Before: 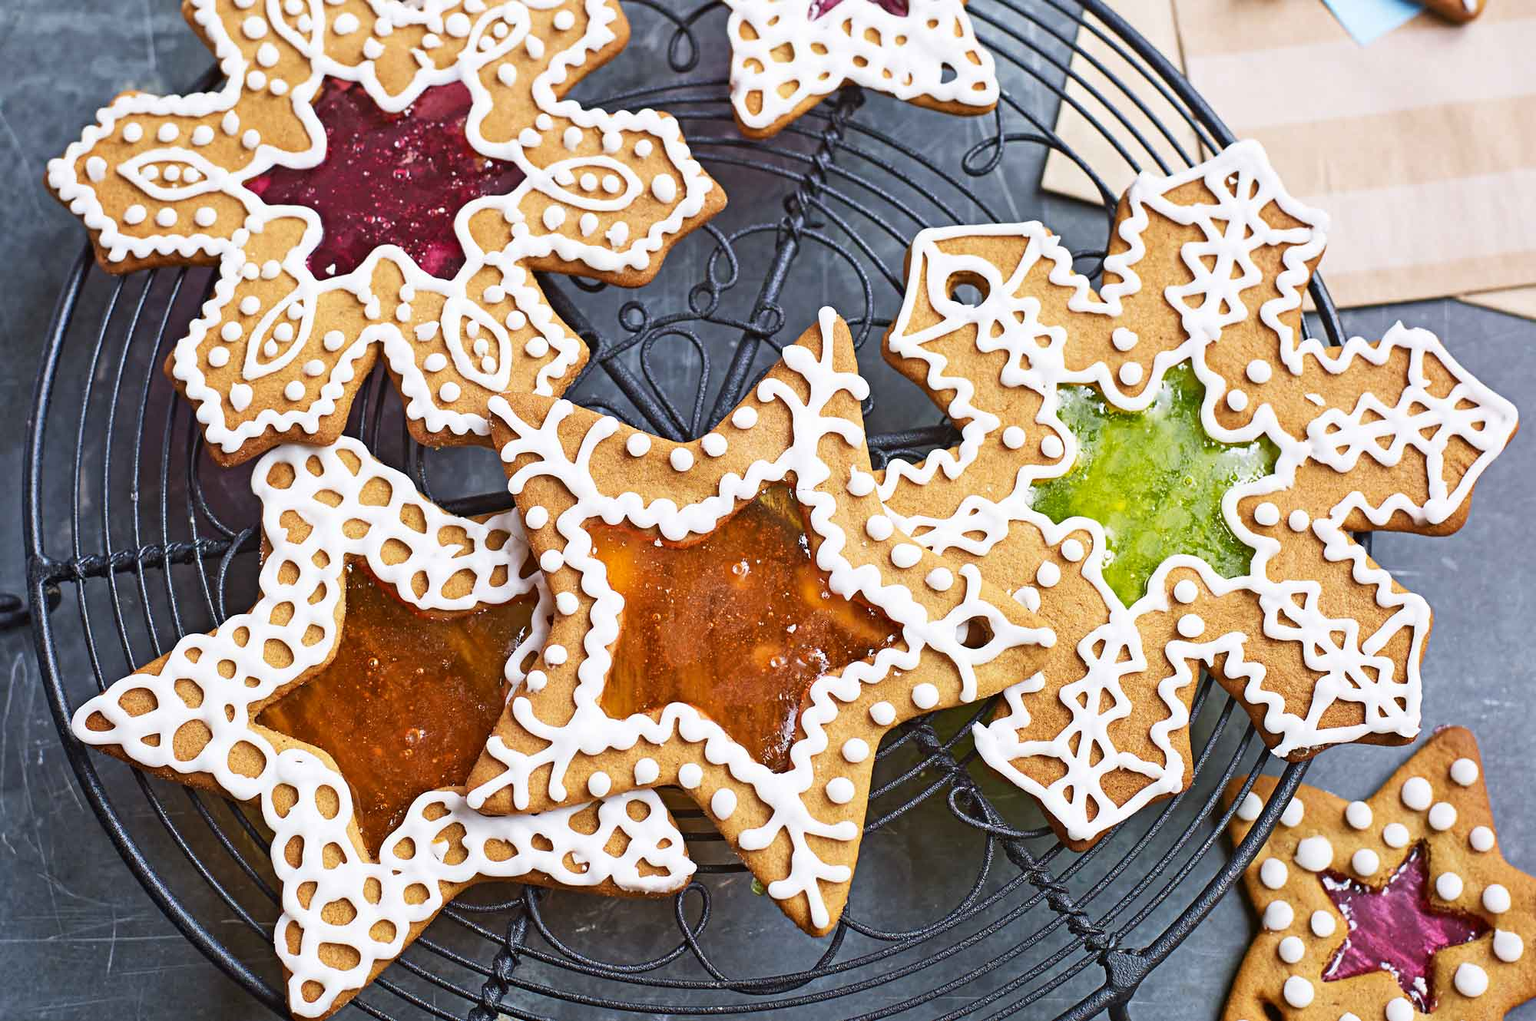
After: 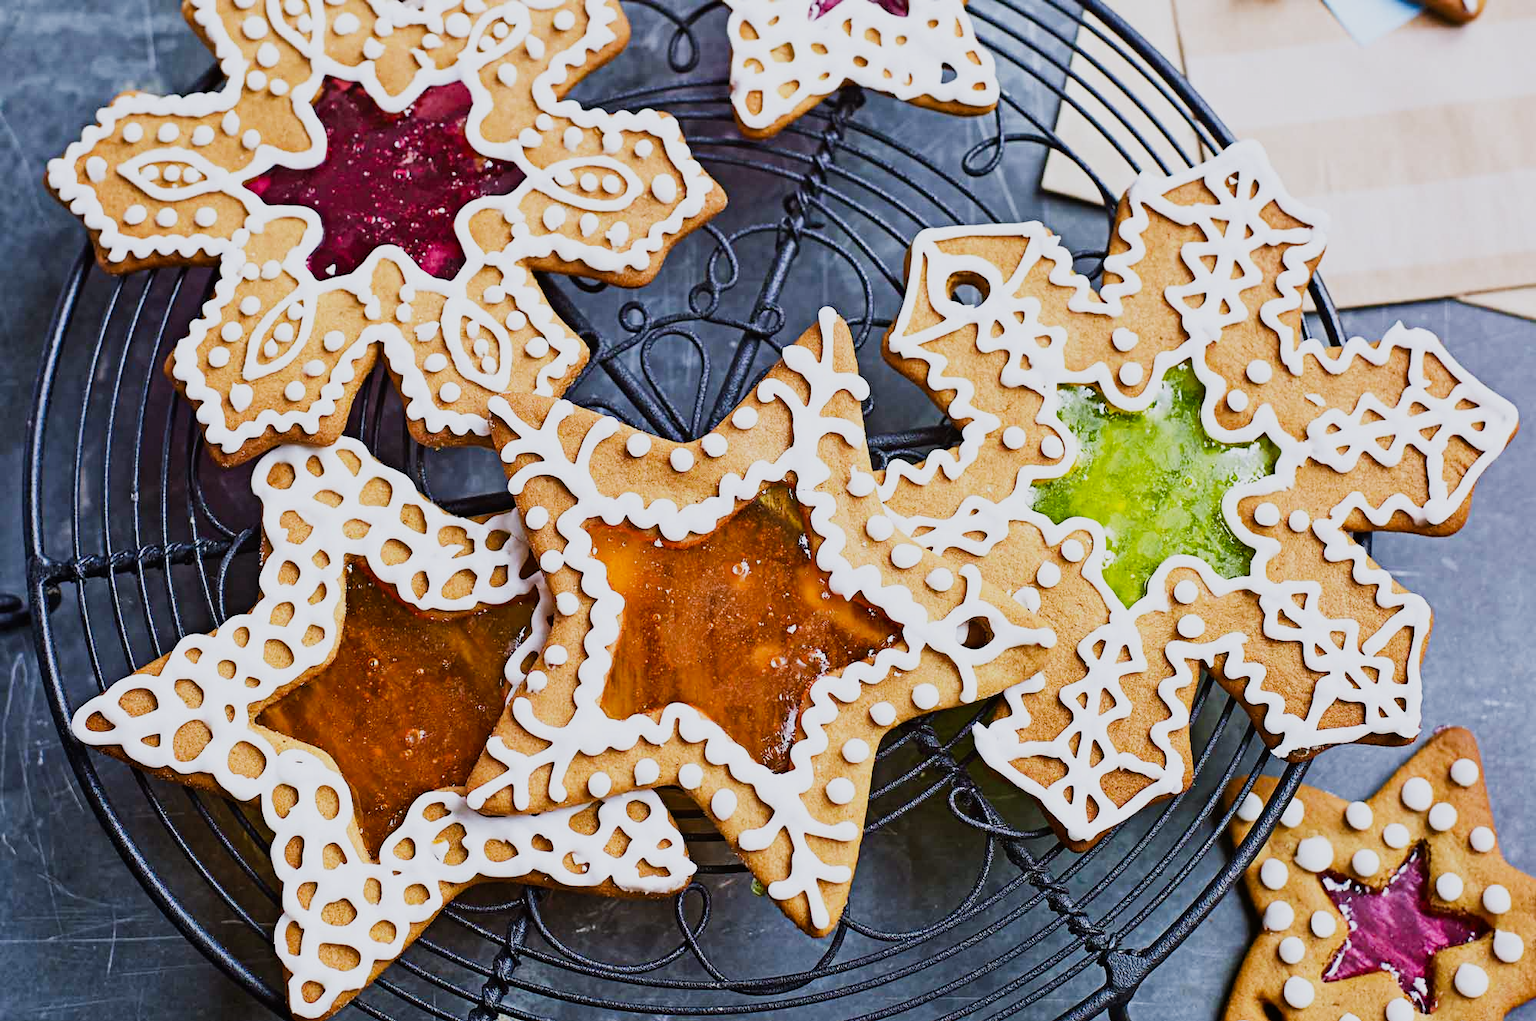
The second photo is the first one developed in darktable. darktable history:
white balance: red 0.974, blue 1.044
sigmoid: on, module defaults
